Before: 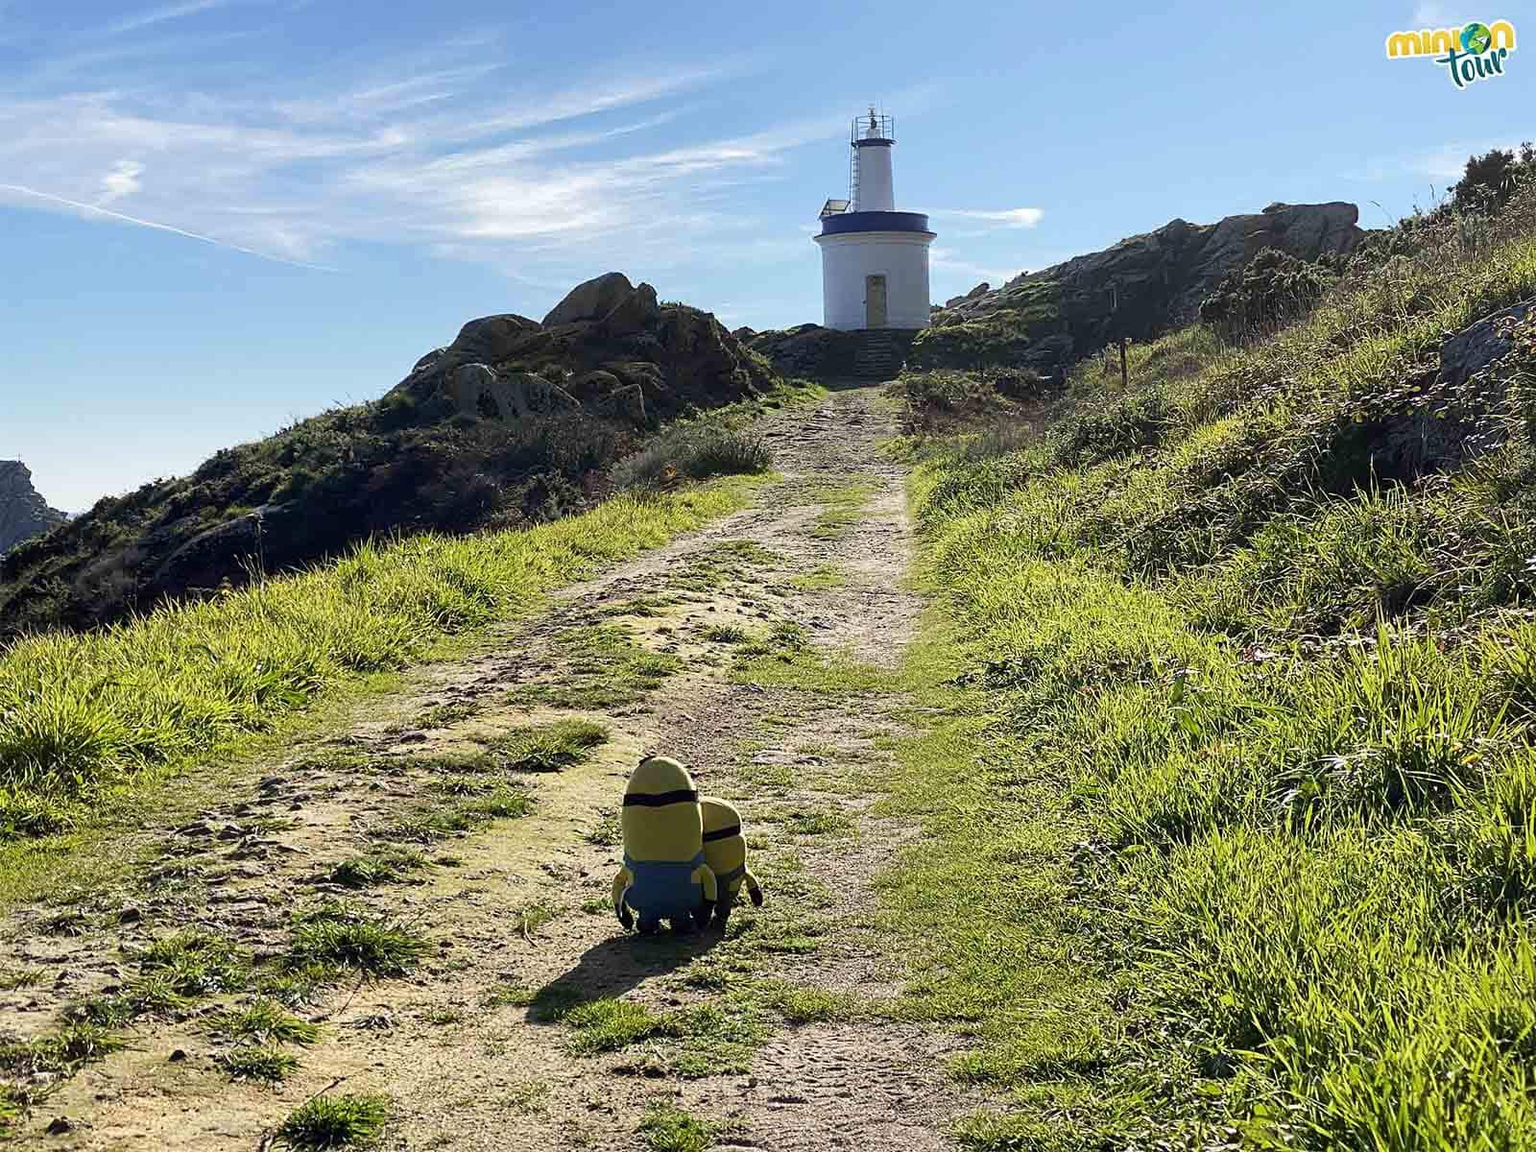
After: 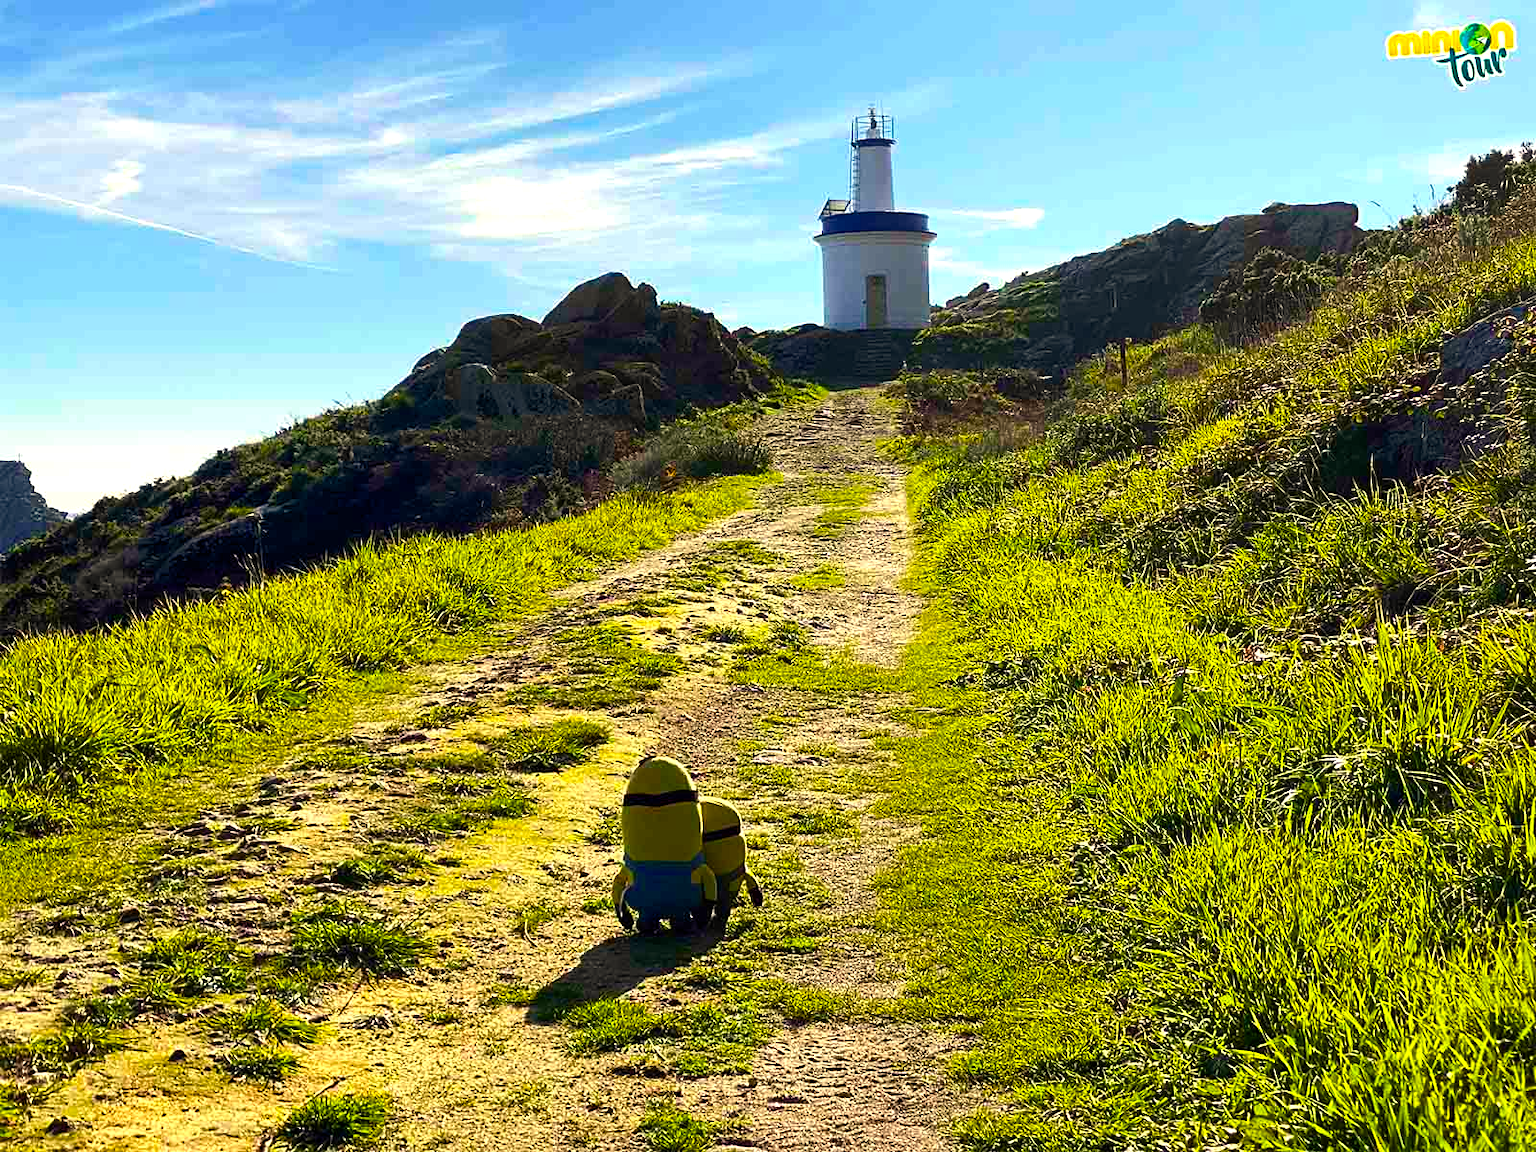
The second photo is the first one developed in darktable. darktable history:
color balance rgb: linear chroma grading › global chroma 9%, perceptual saturation grading › global saturation 36%, perceptual saturation grading › shadows 35%, perceptual brilliance grading › global brilliance 15%, perceptual brilliance grading › shadows -35%, global vibrance 15%
color correction: highlights a* 1.39, highlights b* 17.83
